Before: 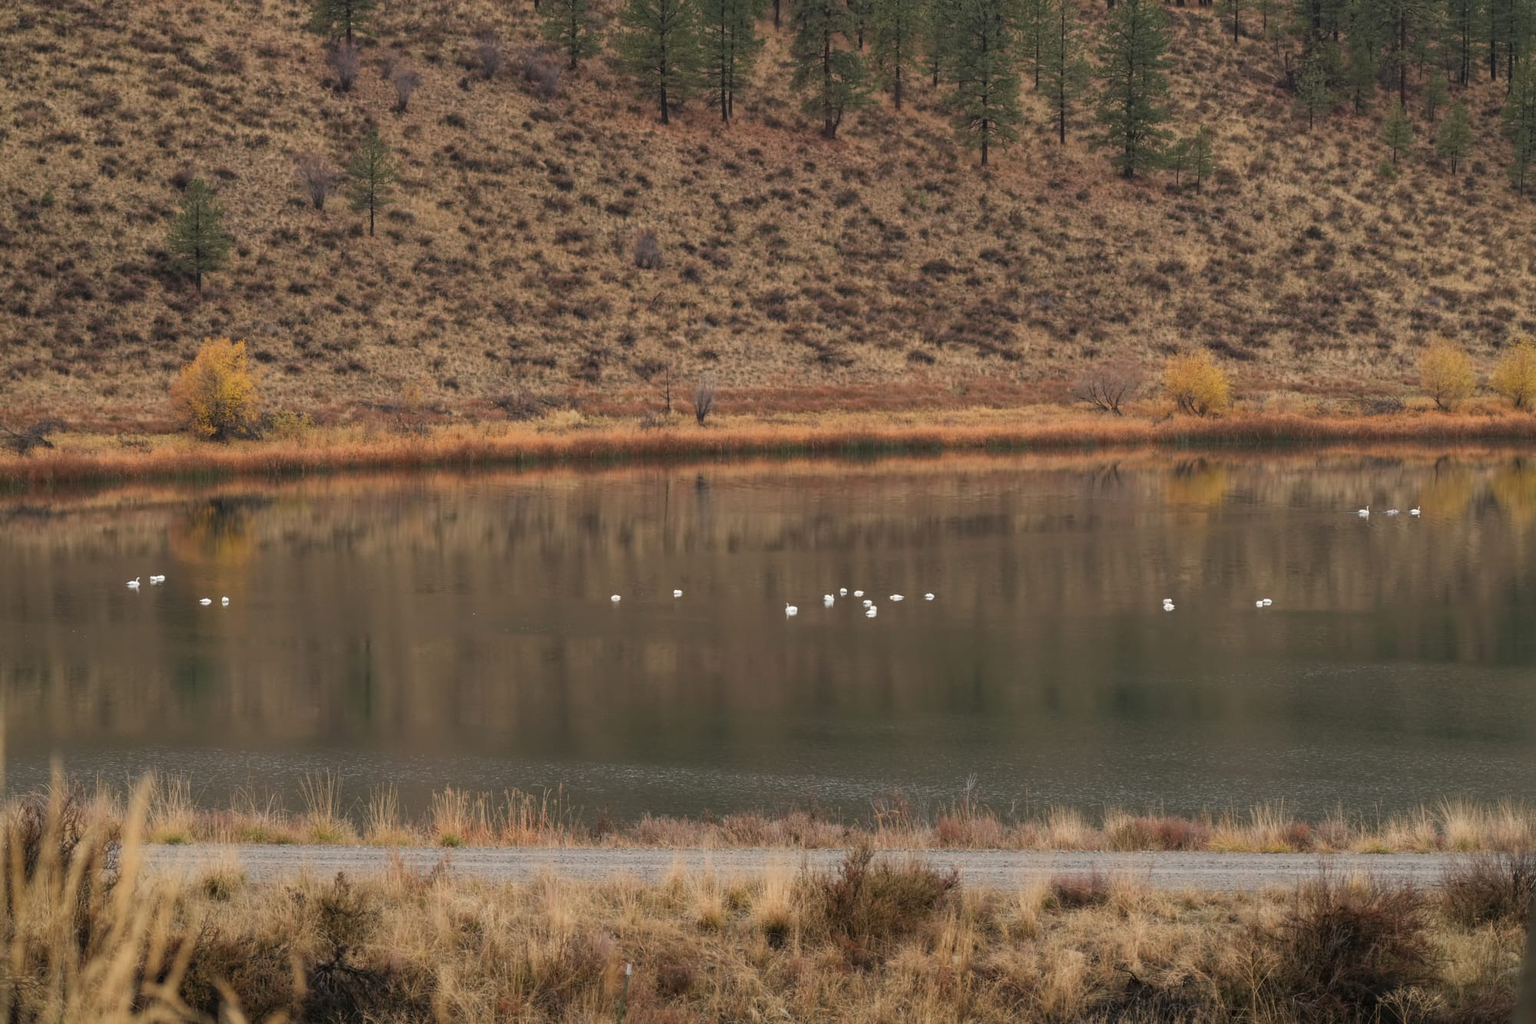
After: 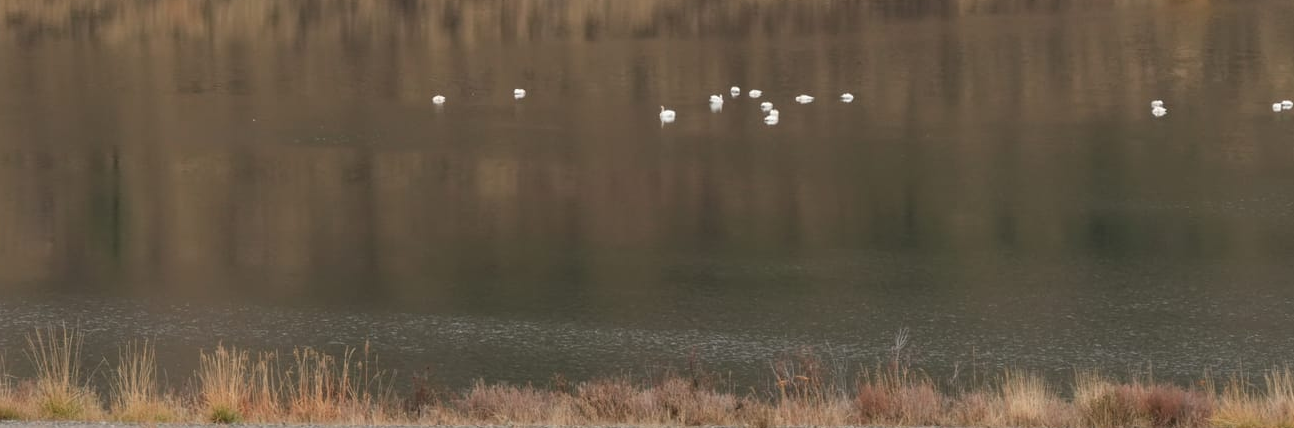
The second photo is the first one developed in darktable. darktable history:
crop: left 18.166%, top 50.97%, right 17.119%, bottom 16.889%
